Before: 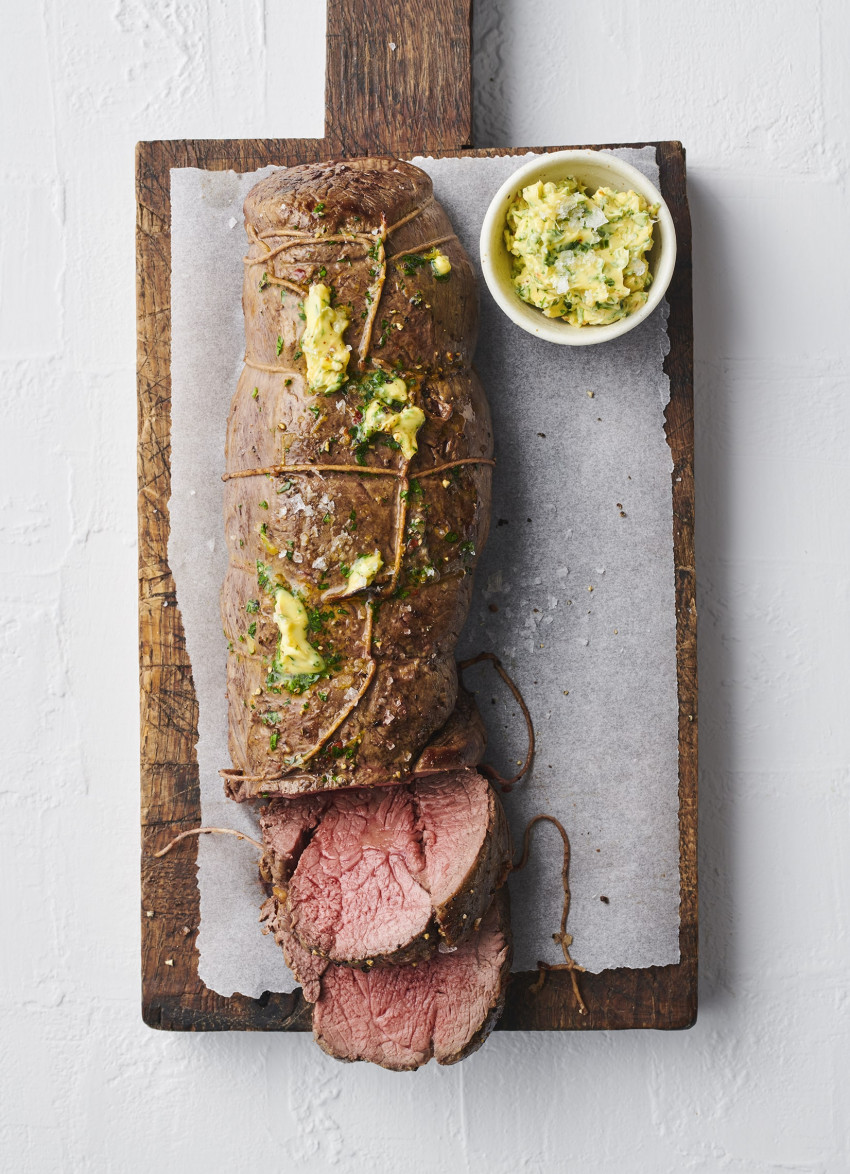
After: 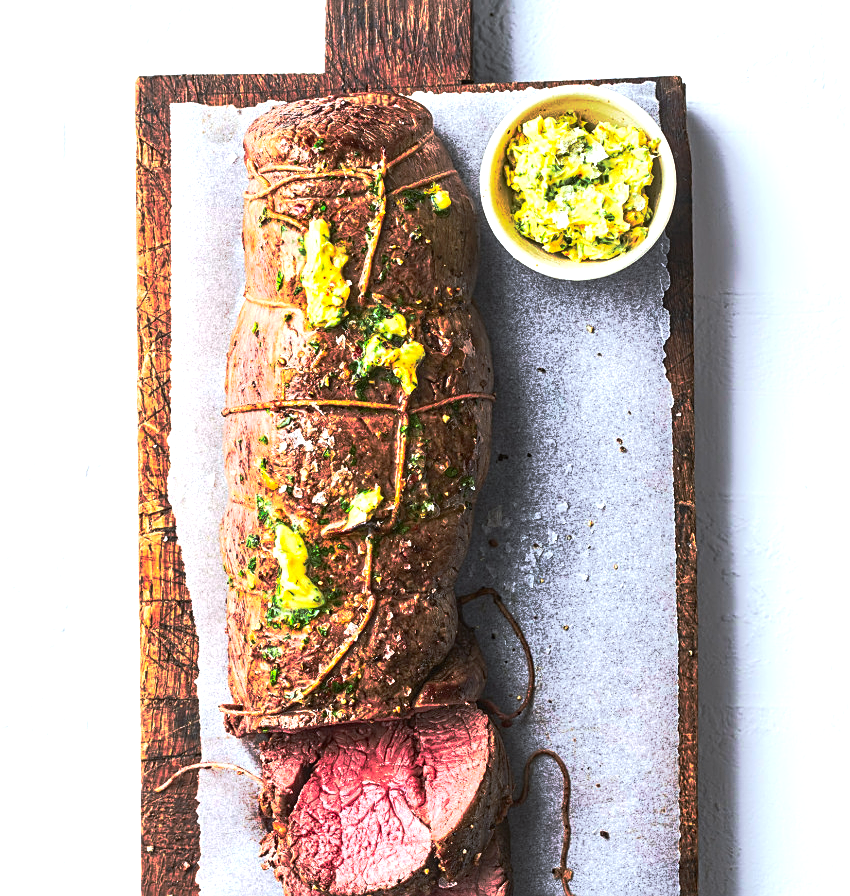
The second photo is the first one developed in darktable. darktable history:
tone curve: curves: ch0 [(0, 0) (0.091, 0.074) (0.184, 0.168) (0.491, 0.519) (0.748, 0.765) (1, 0.919)]; ch1 [(0, 0) (0.179, 0.173) (0.322, 0.32) (0.424, 0.424) (0.502, 0.504) (0.56, 0.578) (0.631, 0.667) (0.777, 0.806) (1, 1)]; ch2 [(0, 0) (0.434, 0.447) (0.483, 0.487) (0.547, 0.564) (0.676, 0.673) (1, 1)], color space Lab, independent channels, preserve colors none
sharpen: on, module defaults
color correction: highlights a* -3.78, highlights b* -10.71
crop: top 5.589%, bottom 18.016%
base curve: curves: ch0 [(0, 0) (0.564, 0.291) (0.802, 0.731) (1, 1)], preserve colors none
local contrast: on, module defaults
exposure: black level correction 0, exposure 1.198 EV, compensate exposure bias true, compensate highlight preservation false
